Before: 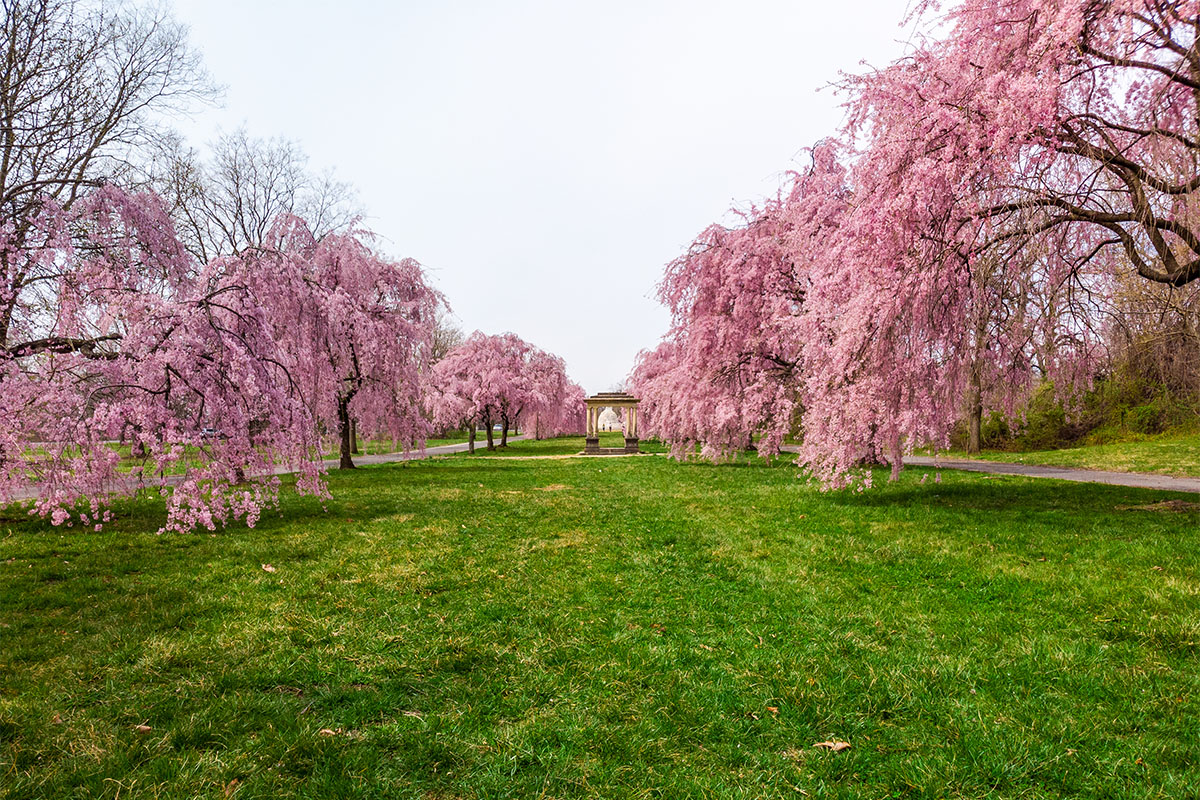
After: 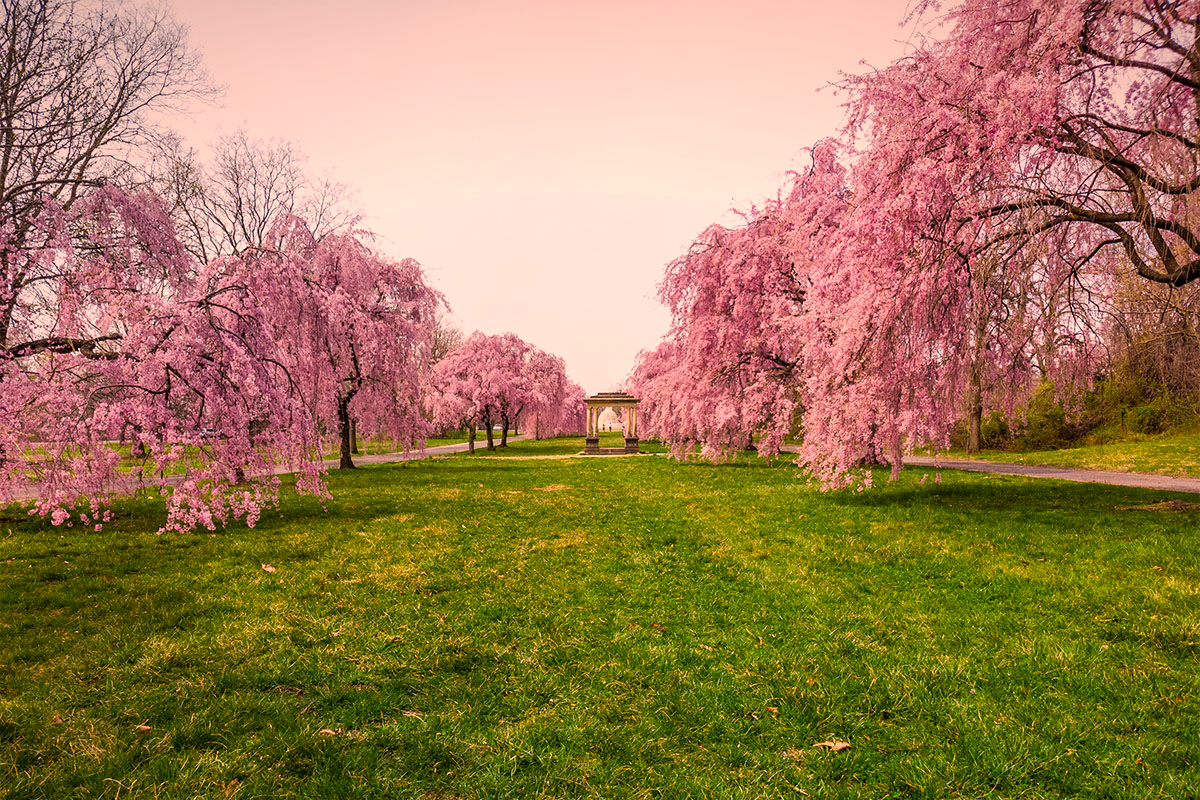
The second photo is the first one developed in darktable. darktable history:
color correction: highlights a* 21.16, highlights b* 19.61
color balance: contrast fulcrum 17.78%
vignetting: fall-off start 97.52%, fall-off radius 100%, brightness -0.574, saturation 0, center (-0.027, 0.404), width/height ratio 1.368, unbound false
